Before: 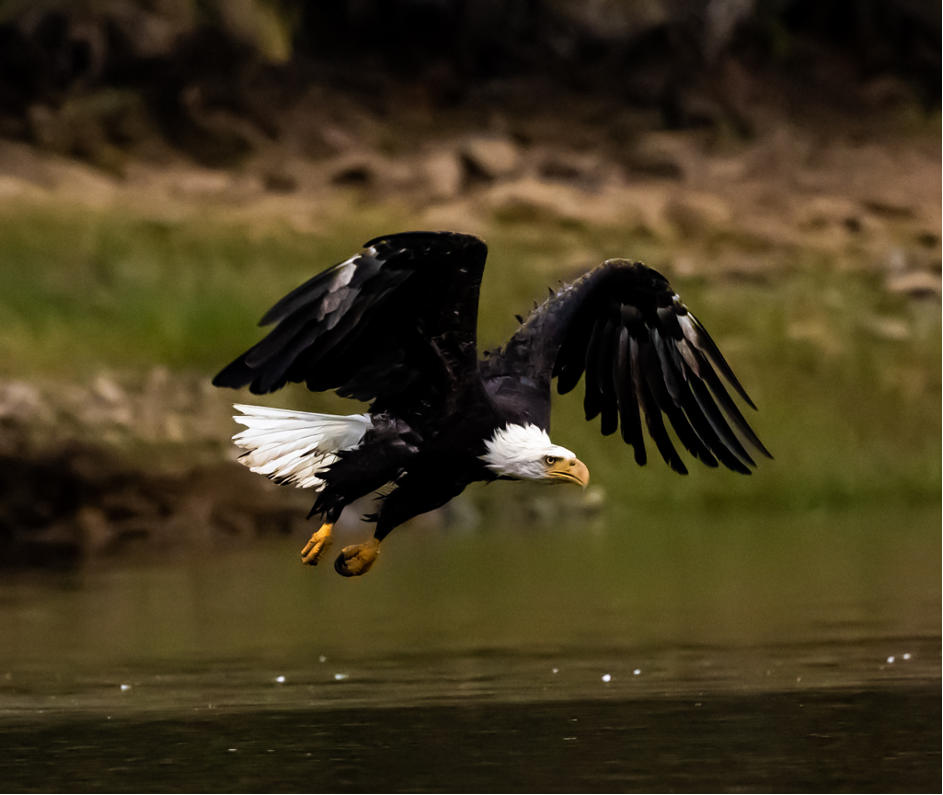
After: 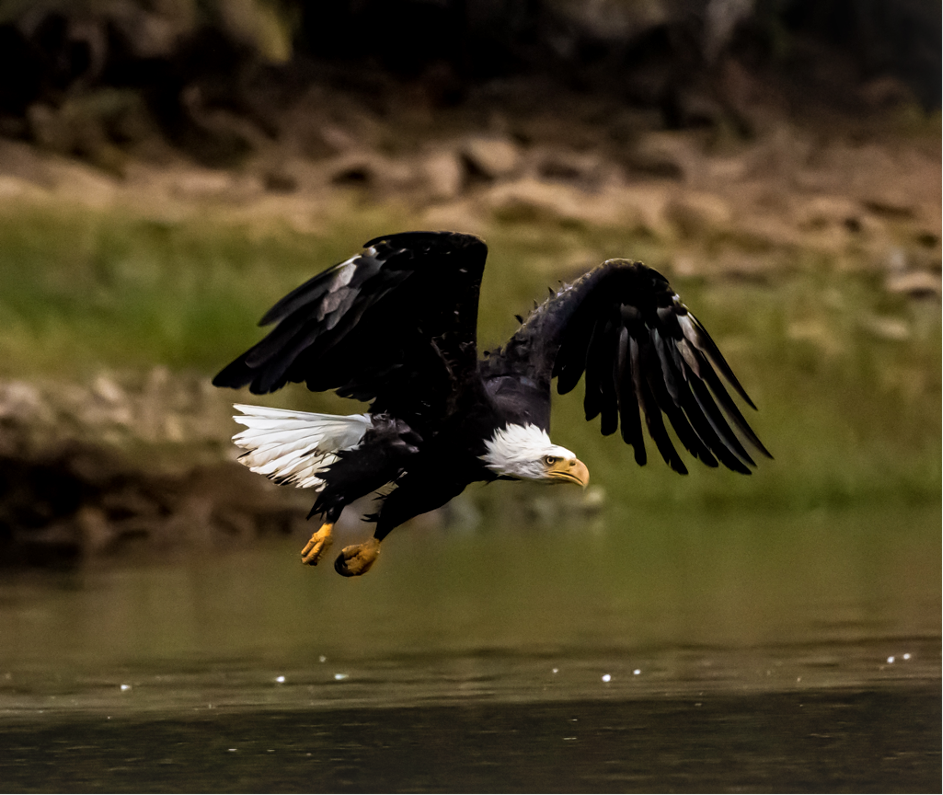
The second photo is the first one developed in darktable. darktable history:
exposure: exposure -0.012 EV, compensate exposure bias true, compensate highlight preservation false
local contrast: on, module defaults
tone equalizer: on, module defaults
